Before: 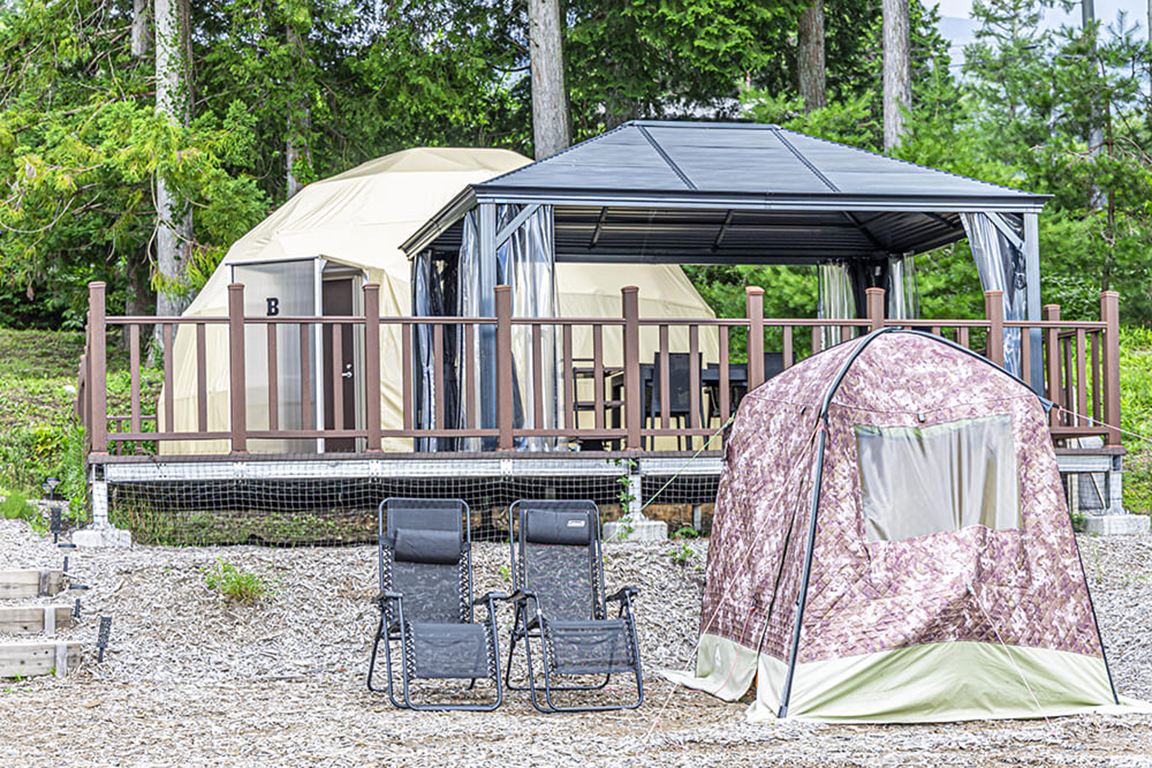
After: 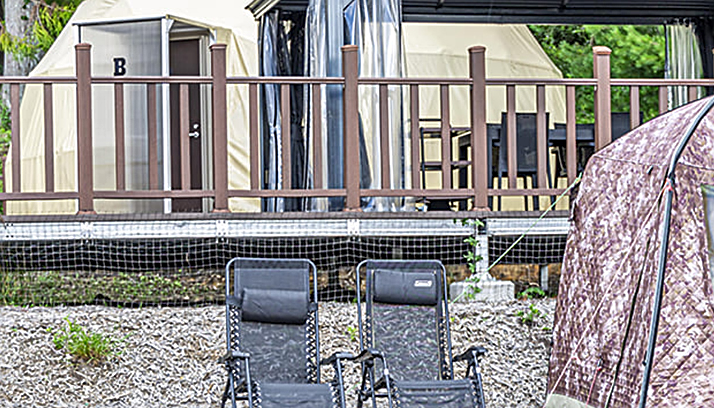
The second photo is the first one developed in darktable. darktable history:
crop: left 13.312%, top 31.28%, right 24.627%, bottom 15.582%
sharpen: on, module defaults
shadows and highlights: shadows 60, highlights -60.23, soften with gaussian
